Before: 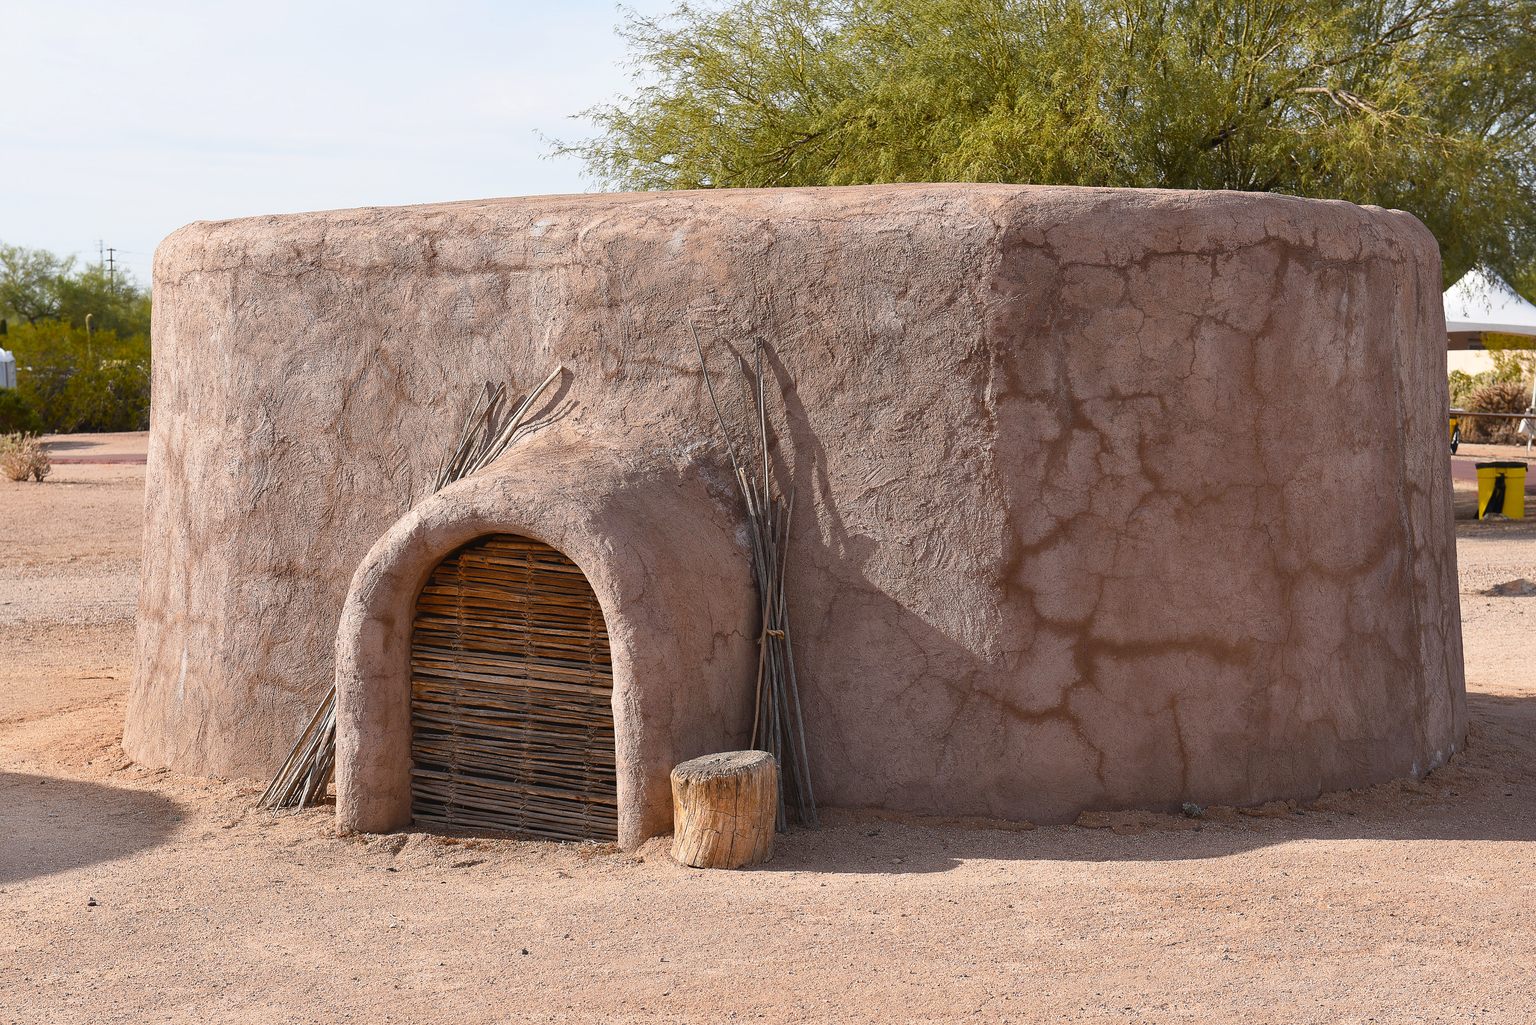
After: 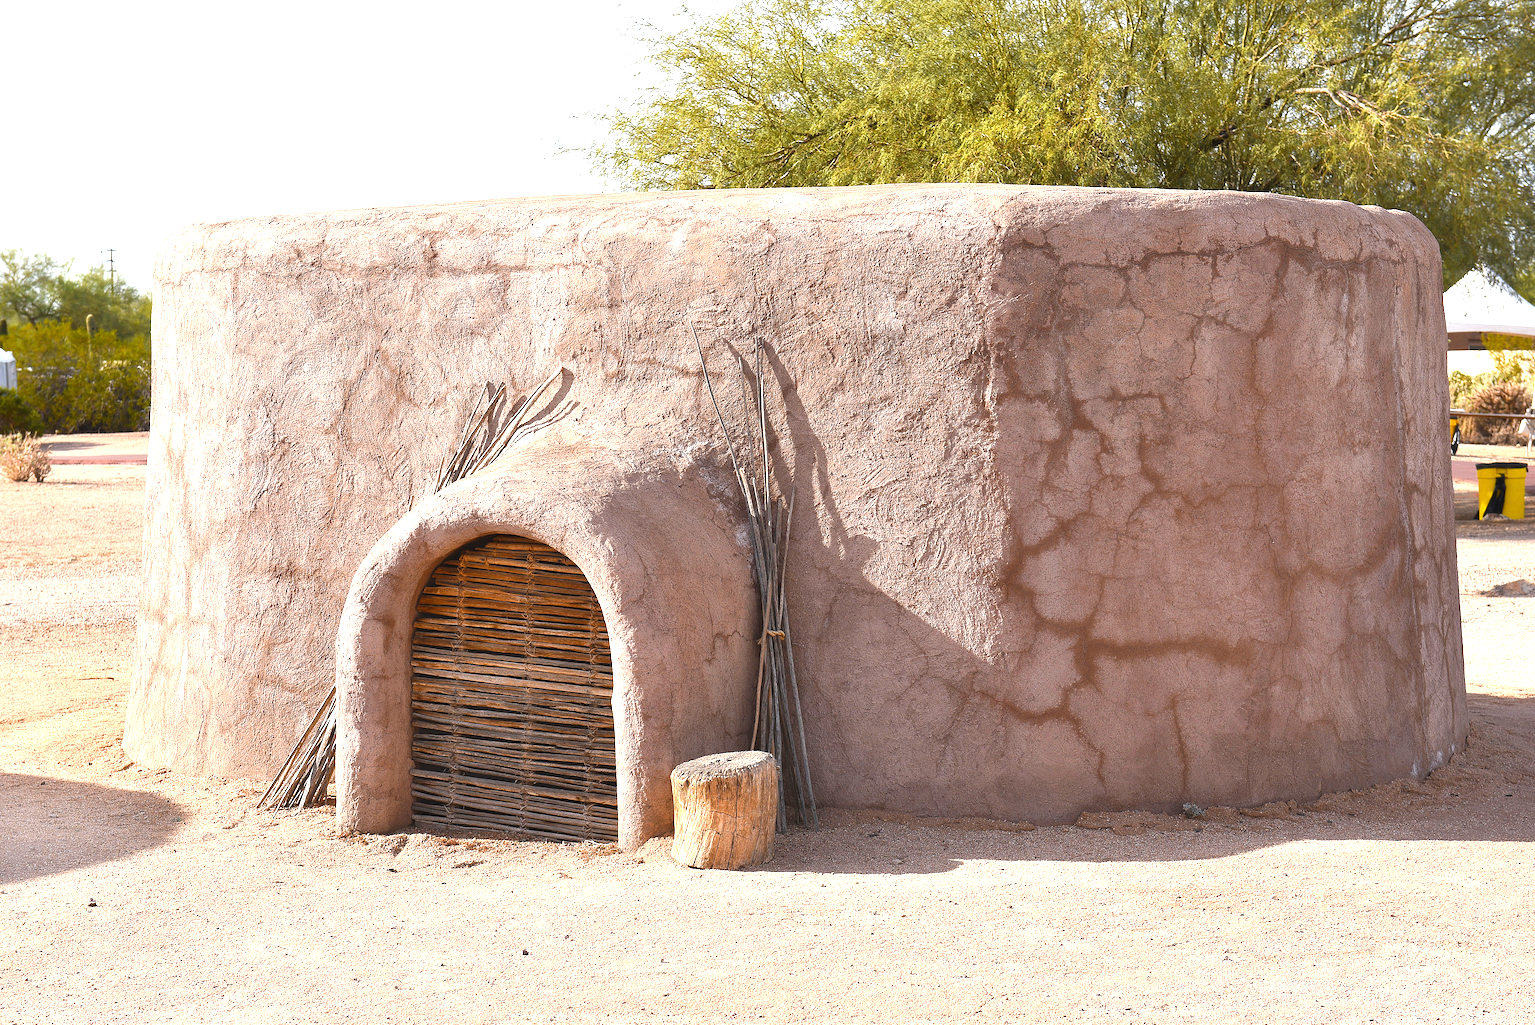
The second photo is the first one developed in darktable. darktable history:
exposure: black level correction 0, exposure 1.024 EV, compensate highlight preservation false
